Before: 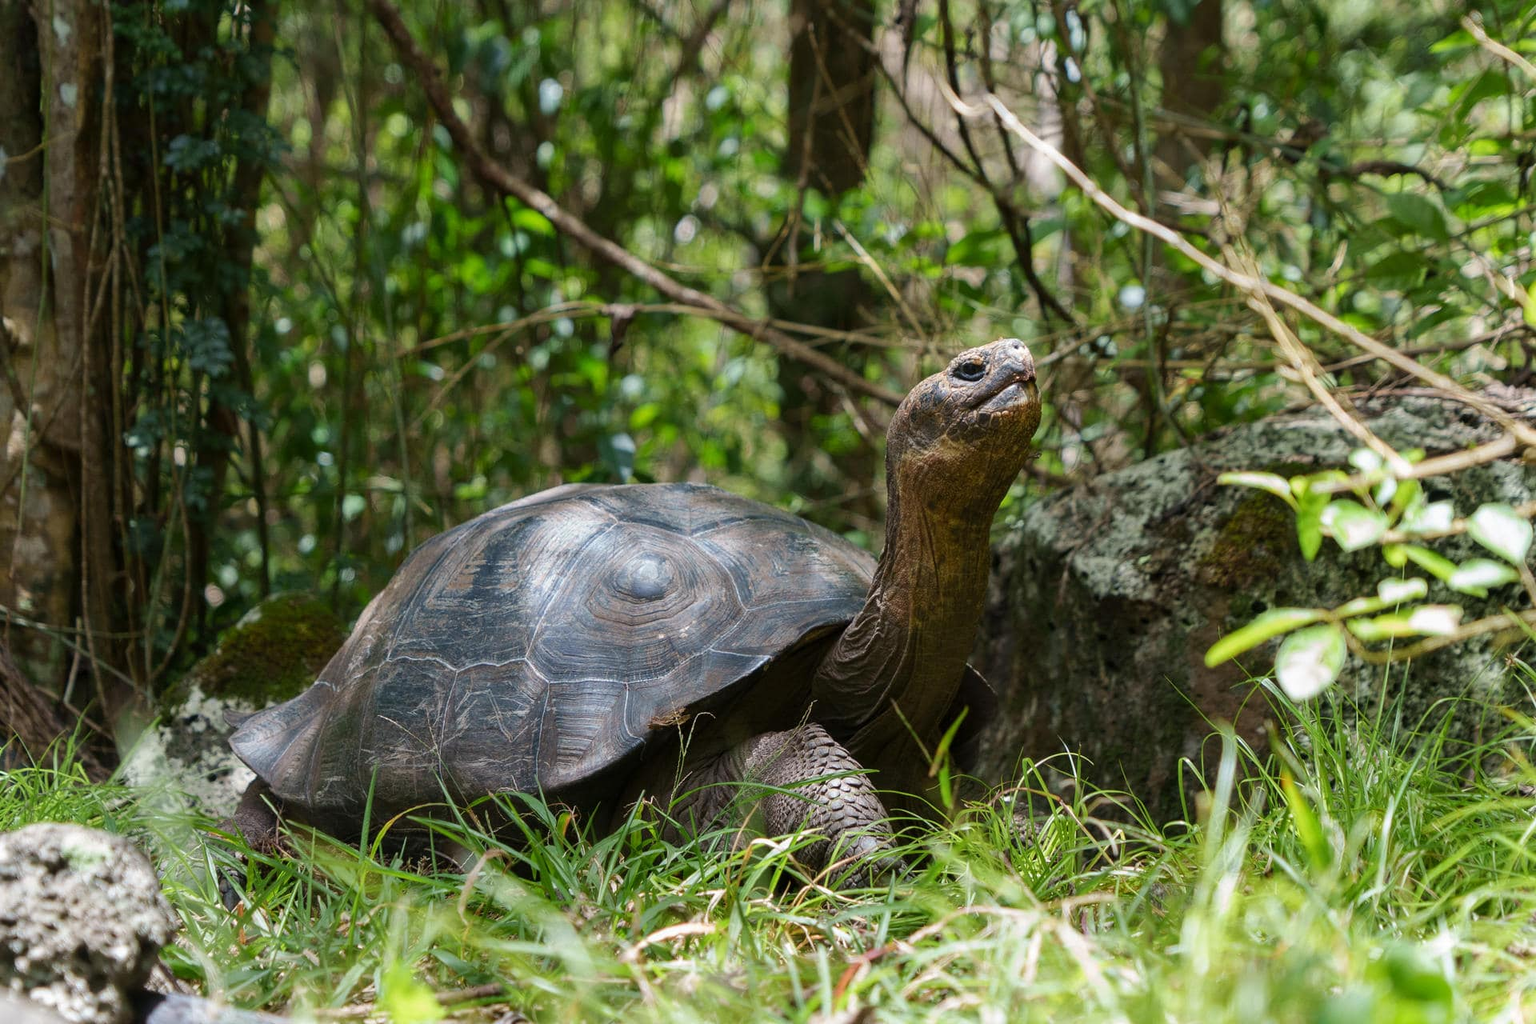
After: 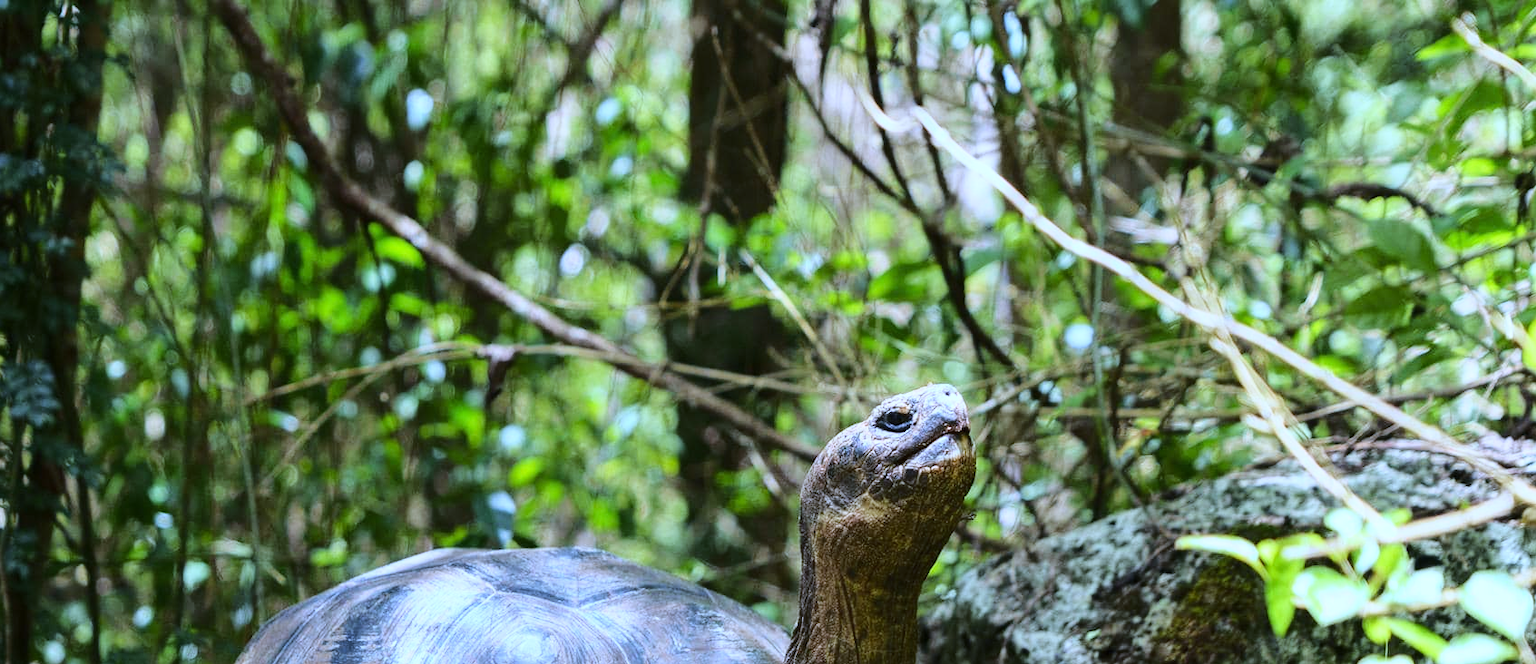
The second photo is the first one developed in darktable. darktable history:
crop and rotate: left 11.812%, bottom 42.776%
white balance: red 0.871, blue 1.249
tone equalizer: on, module defaults
base curve: curves: ch0 [(0, 0) (0.028, 0.03) (0.121, 0.232) (0.46, 0.748) (0.859, 0.968) (1, 1)]
